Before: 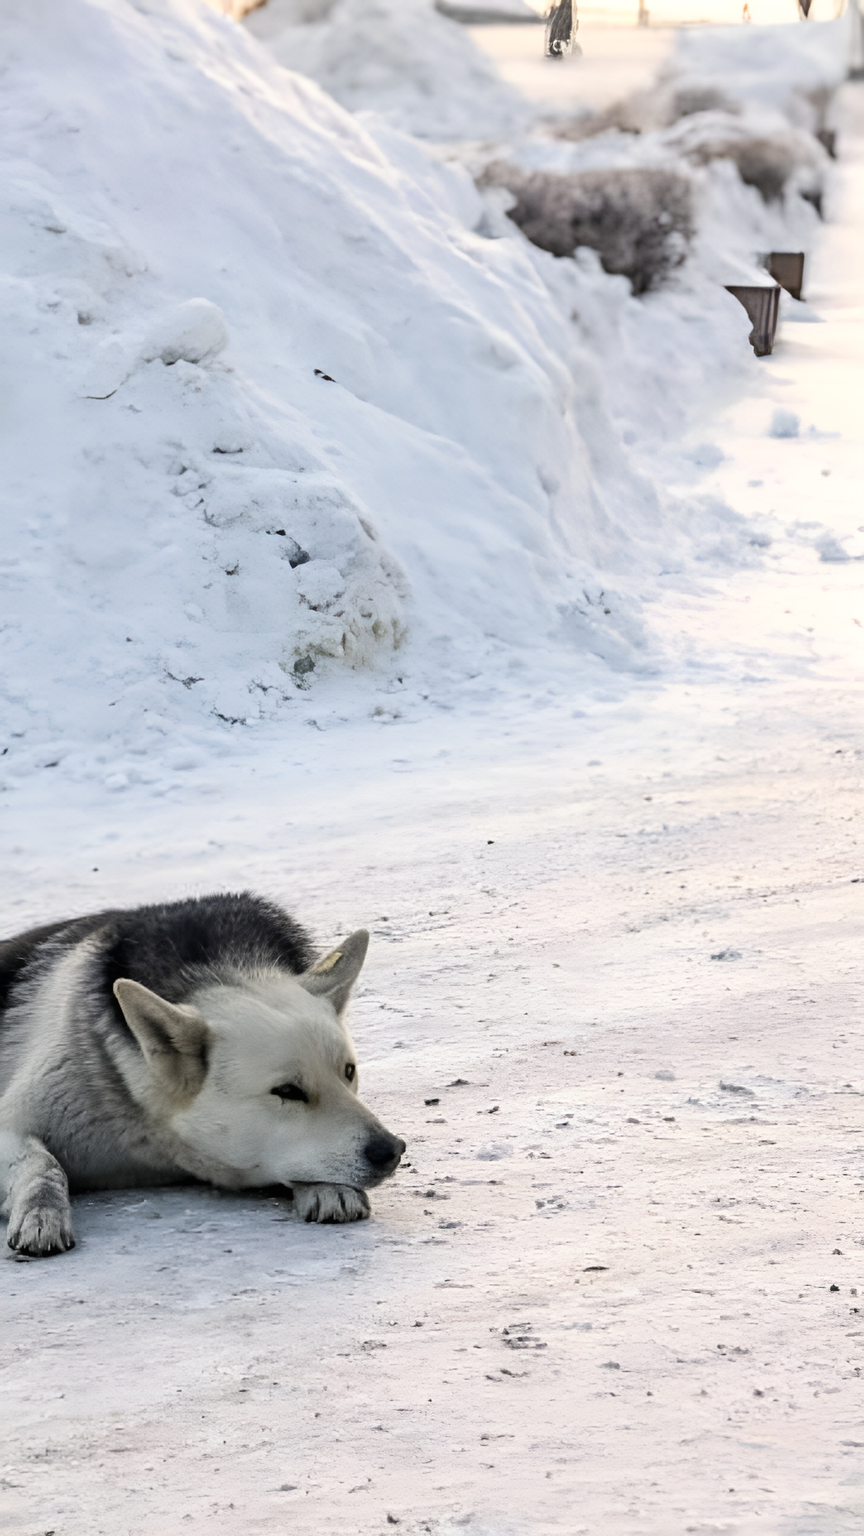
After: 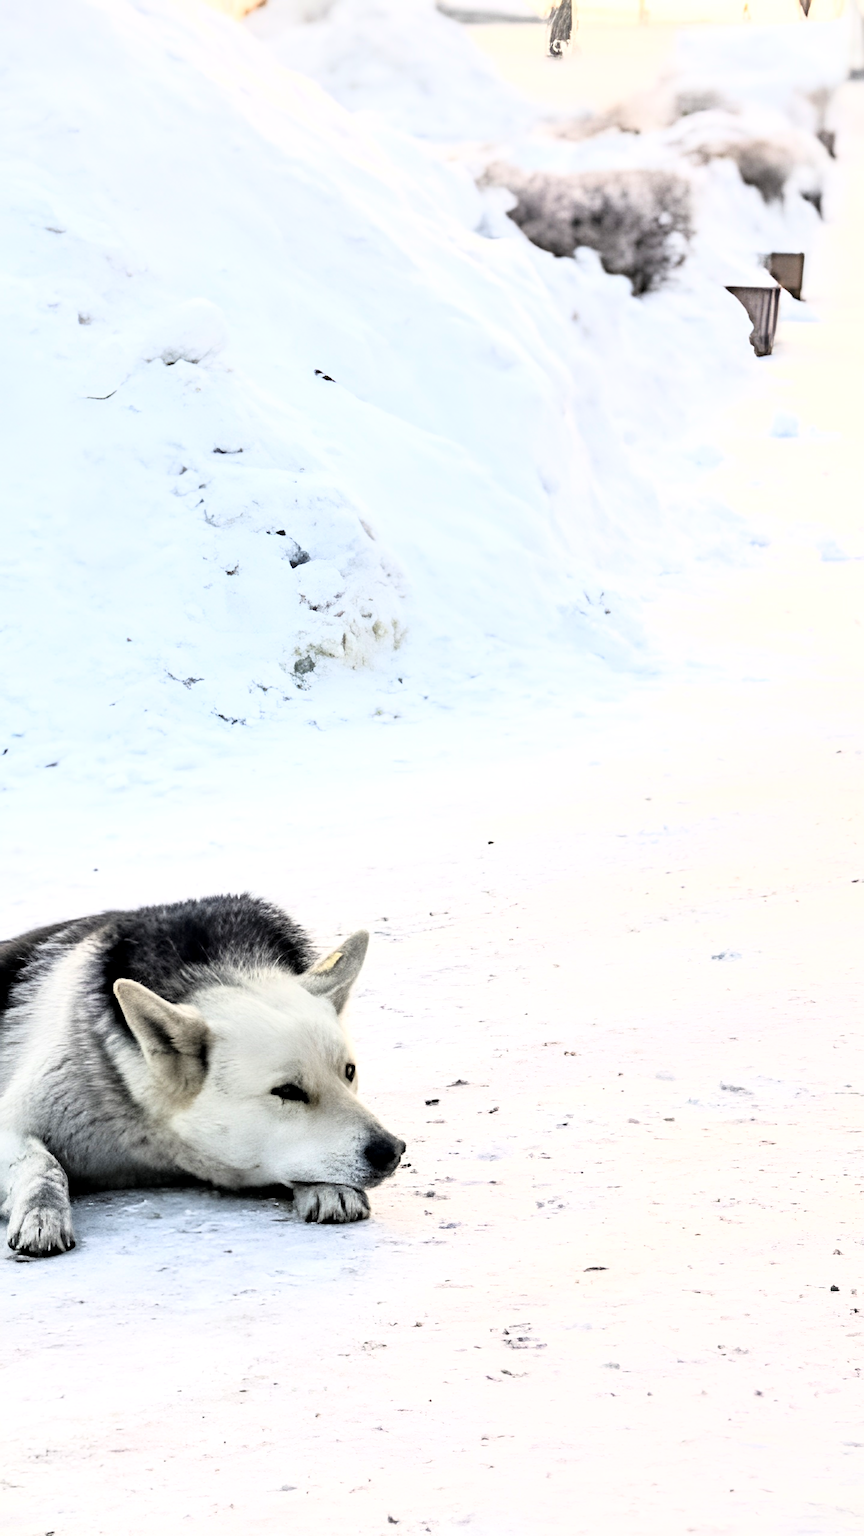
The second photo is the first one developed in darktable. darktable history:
base curve: curves: ch0 [(0, 0) (0.012, 0.01) (0.073, 0.168) (0.31, 0.711) (0.645, 0.957) (1, 1)]
tone equalizer: on, module defaults
local contrast: highlights 104%, shadows 102%, detail 119%, midtone range 0.2
